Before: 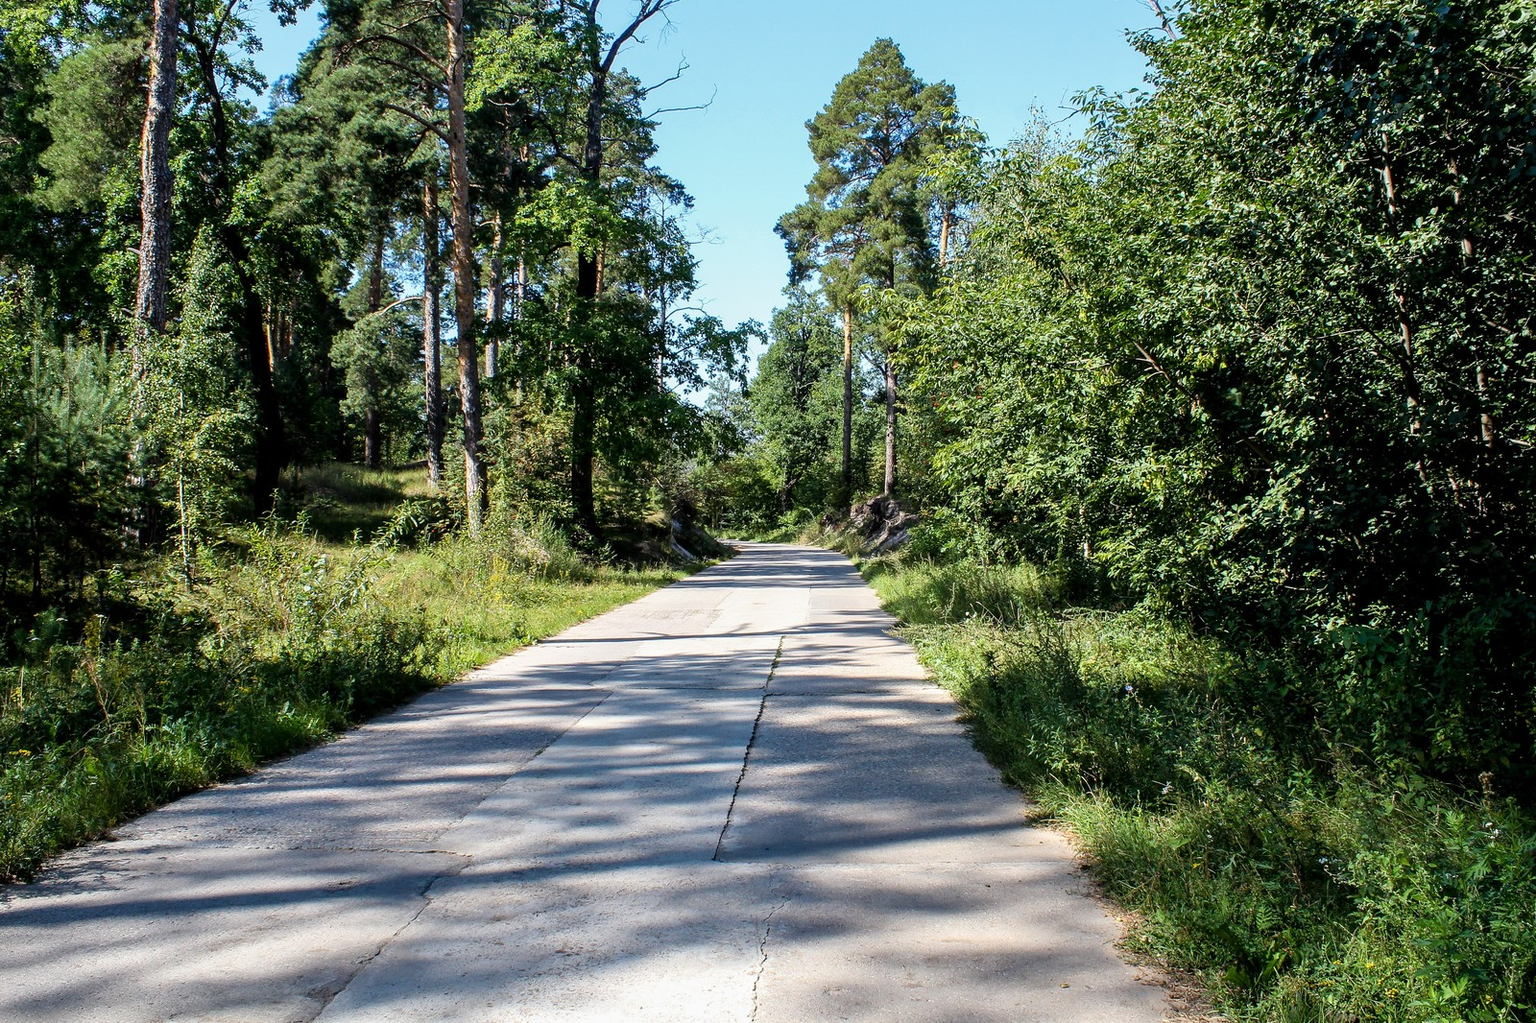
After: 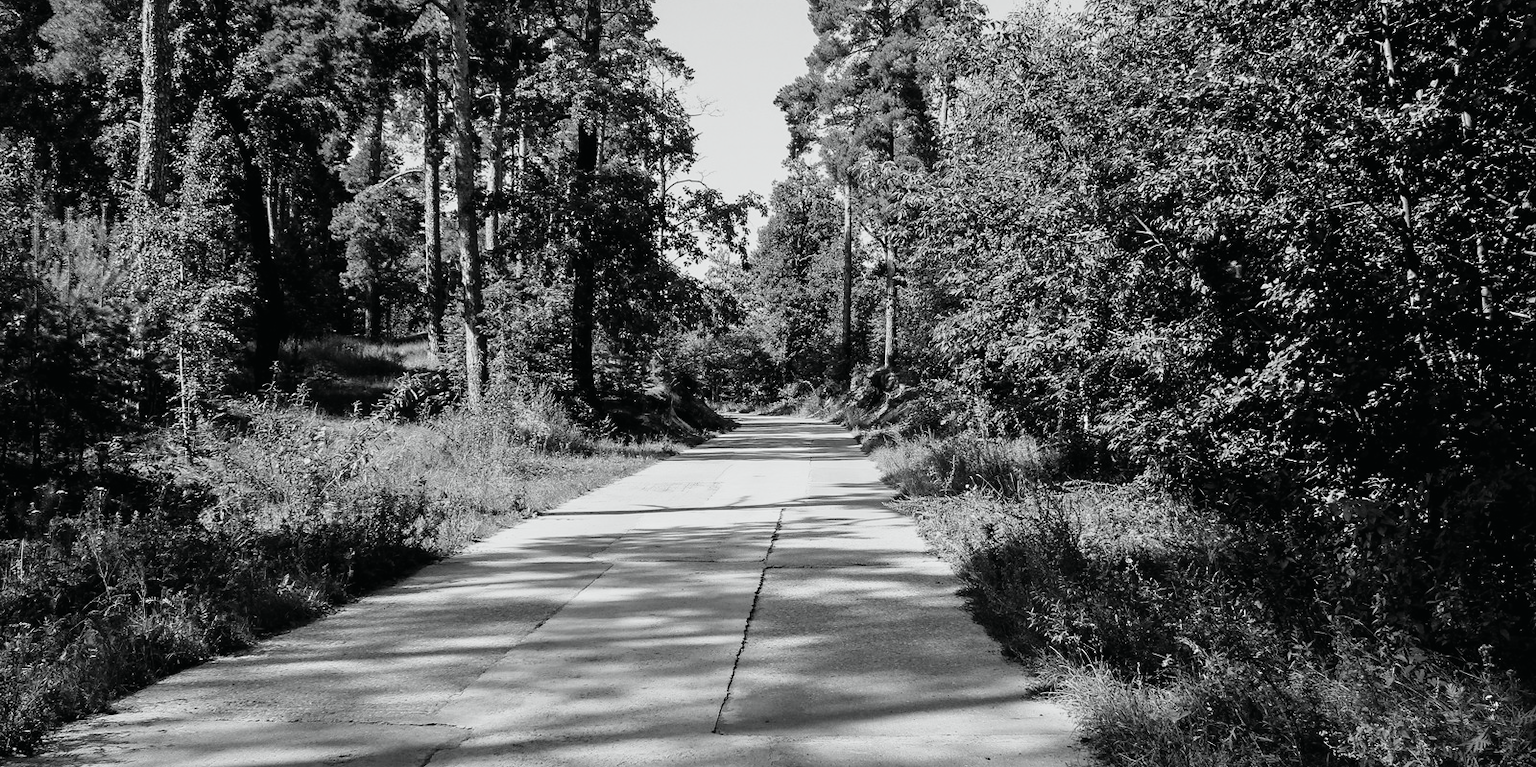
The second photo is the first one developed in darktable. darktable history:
crop and rotate: top 12.5%, bottom 12.5%
sharpen: radius 5.325, amount 0.312, threshold 26.433
tone curve: curves: ch0 [(0, 0.009) (0.105, 0.069) (0.195, 0.154) (0.289, 0.278) (0.384, 0.391) (0.513, 0.53) (0.66, 0.667) (0.895, 0.863) (1, 0.919)]; ch1 [(0, 0) (0.161, 0.092) (0.35, 0.33) (0.403, 0.395) (0.456, 0.469) (0.502, 0.499) (0.519, 0.514) (0.576, 0.587) (0.642, 0.645) (0.701, 0.742) (1, 0.942)]; ch2 [(0, 0) (0.371, 0.362) (0.437, 0.437) (0.501, 0.5) (0.53, 0.528) (0.569, 0.551) (0.619, 0.58) (0.883, 0.752) (1, 0.929)], color space Lab, independent channels, preserve colors none
white balance: red 1.066, blue 1.119
color calibration: output gray [0.267, 0.423, 0.261, 0], illuminant same as pipeline (D50), adaptation none (bypass)
